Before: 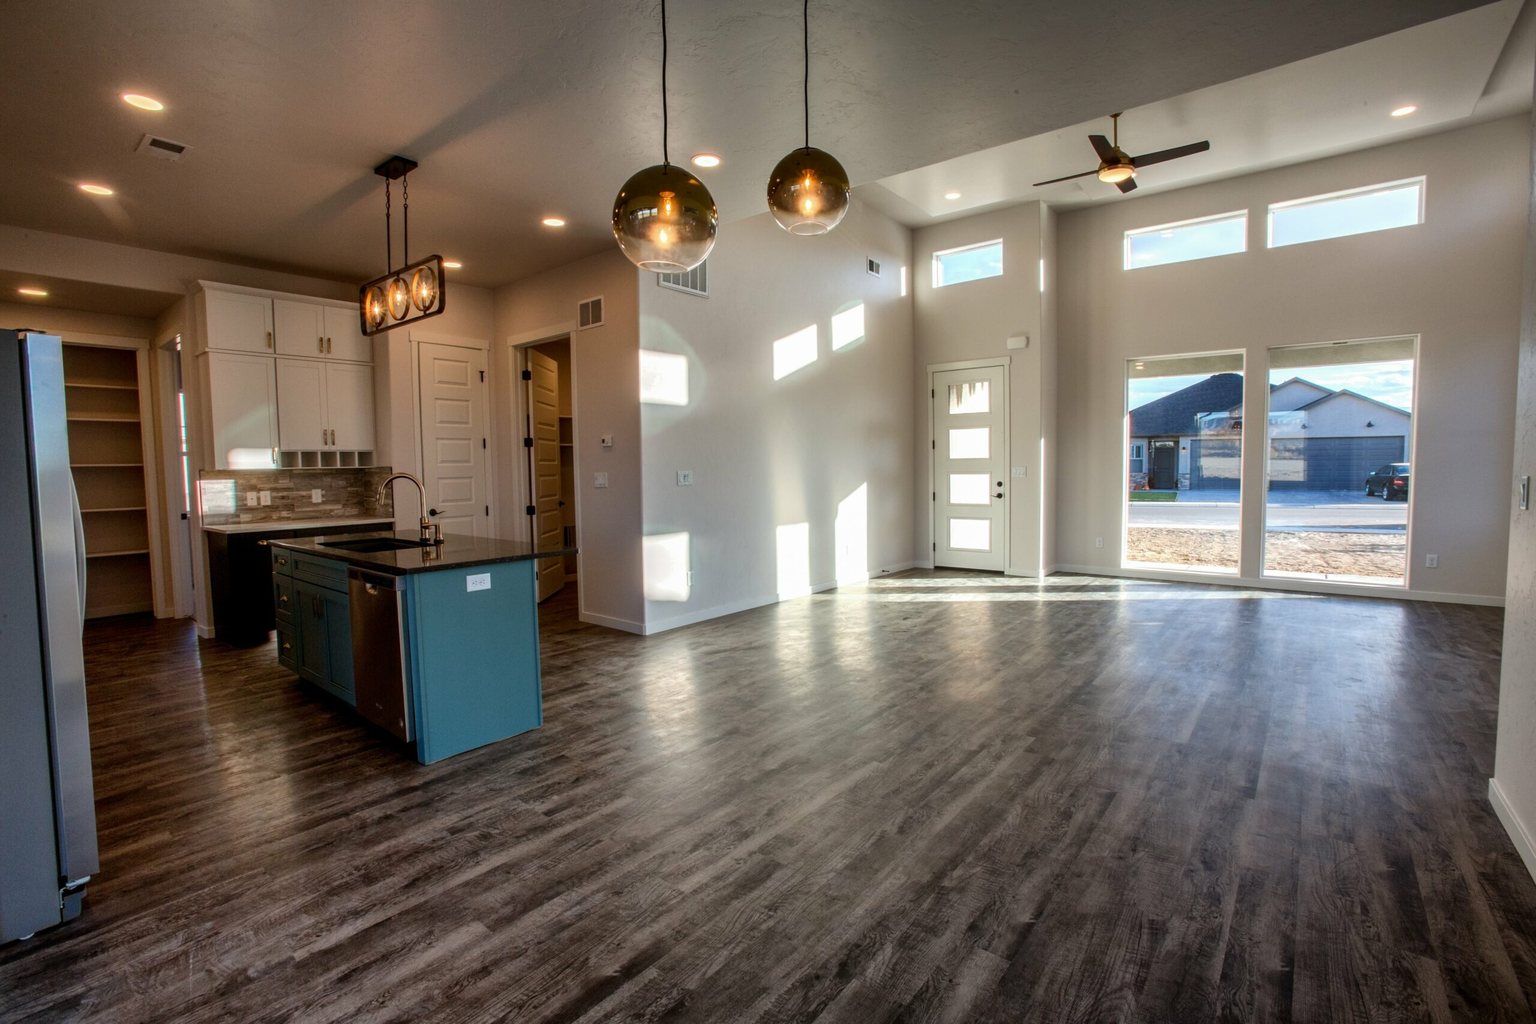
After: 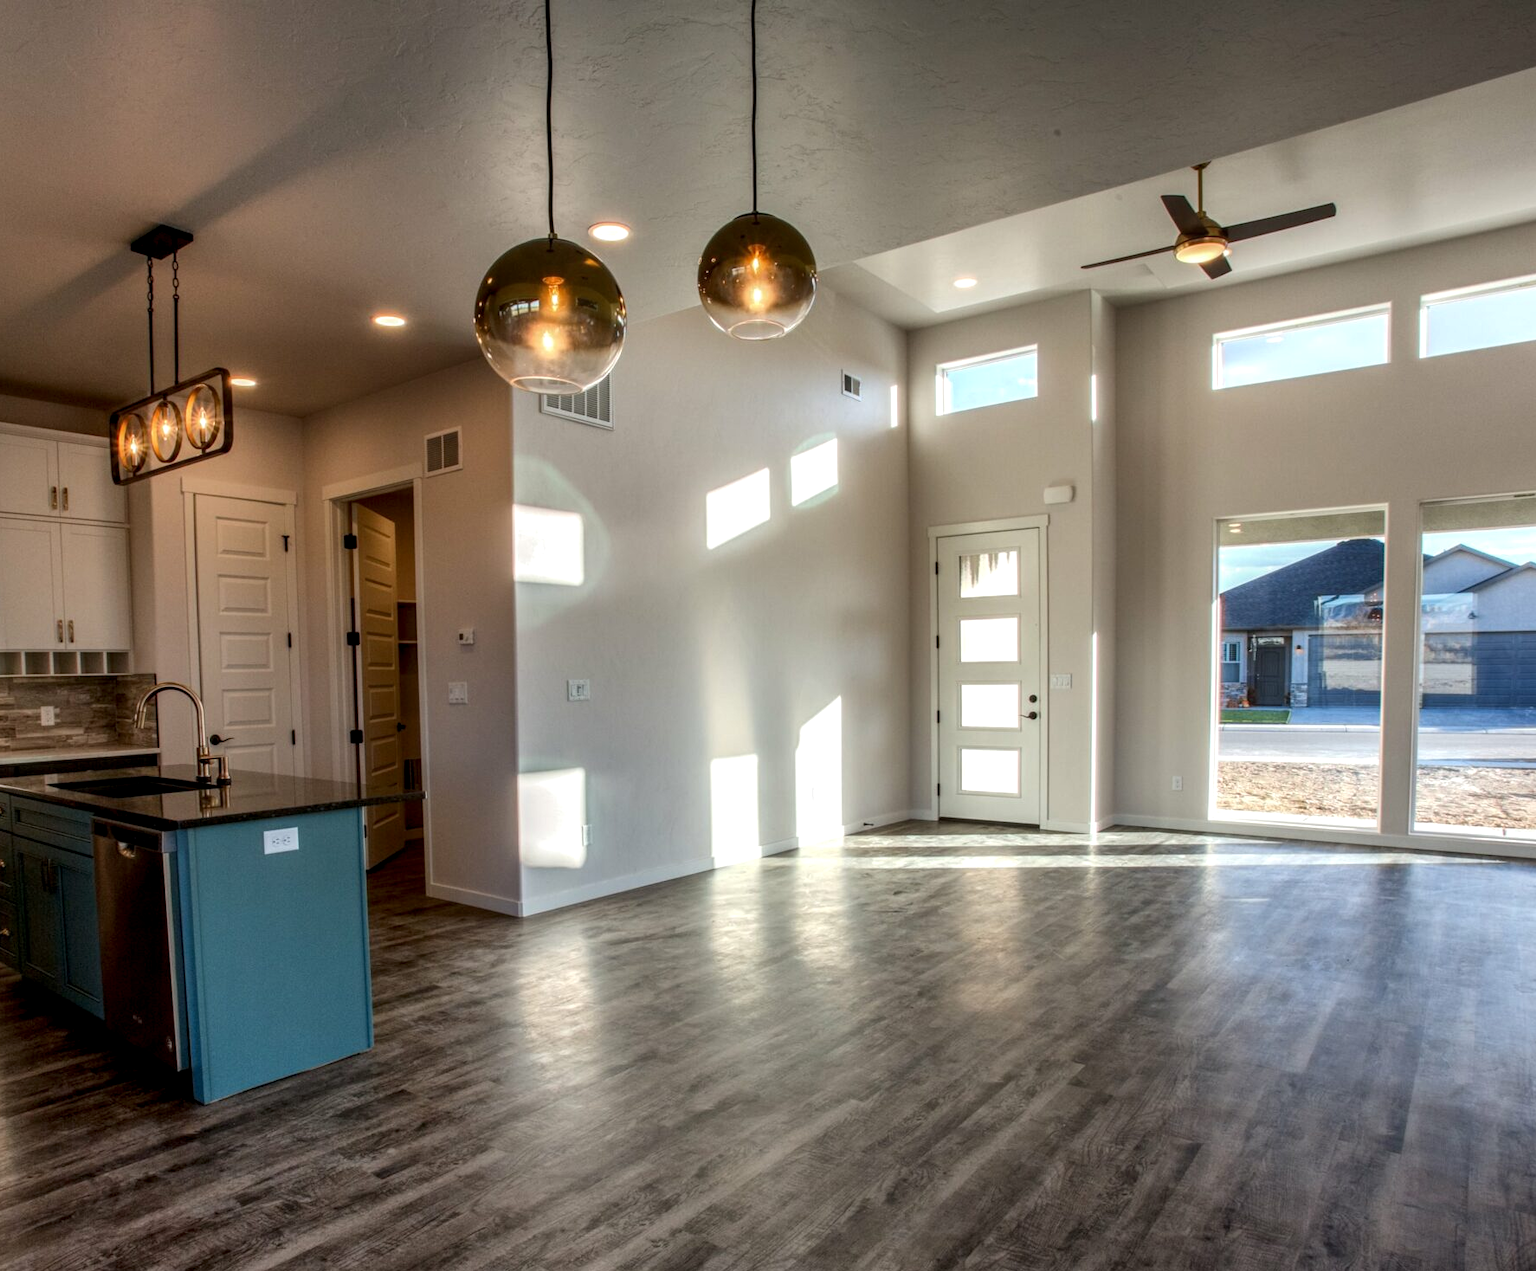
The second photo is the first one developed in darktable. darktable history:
crop: left 18.479%, right 12.2%, bottom 13.971%
local contrast: on, module defaults
